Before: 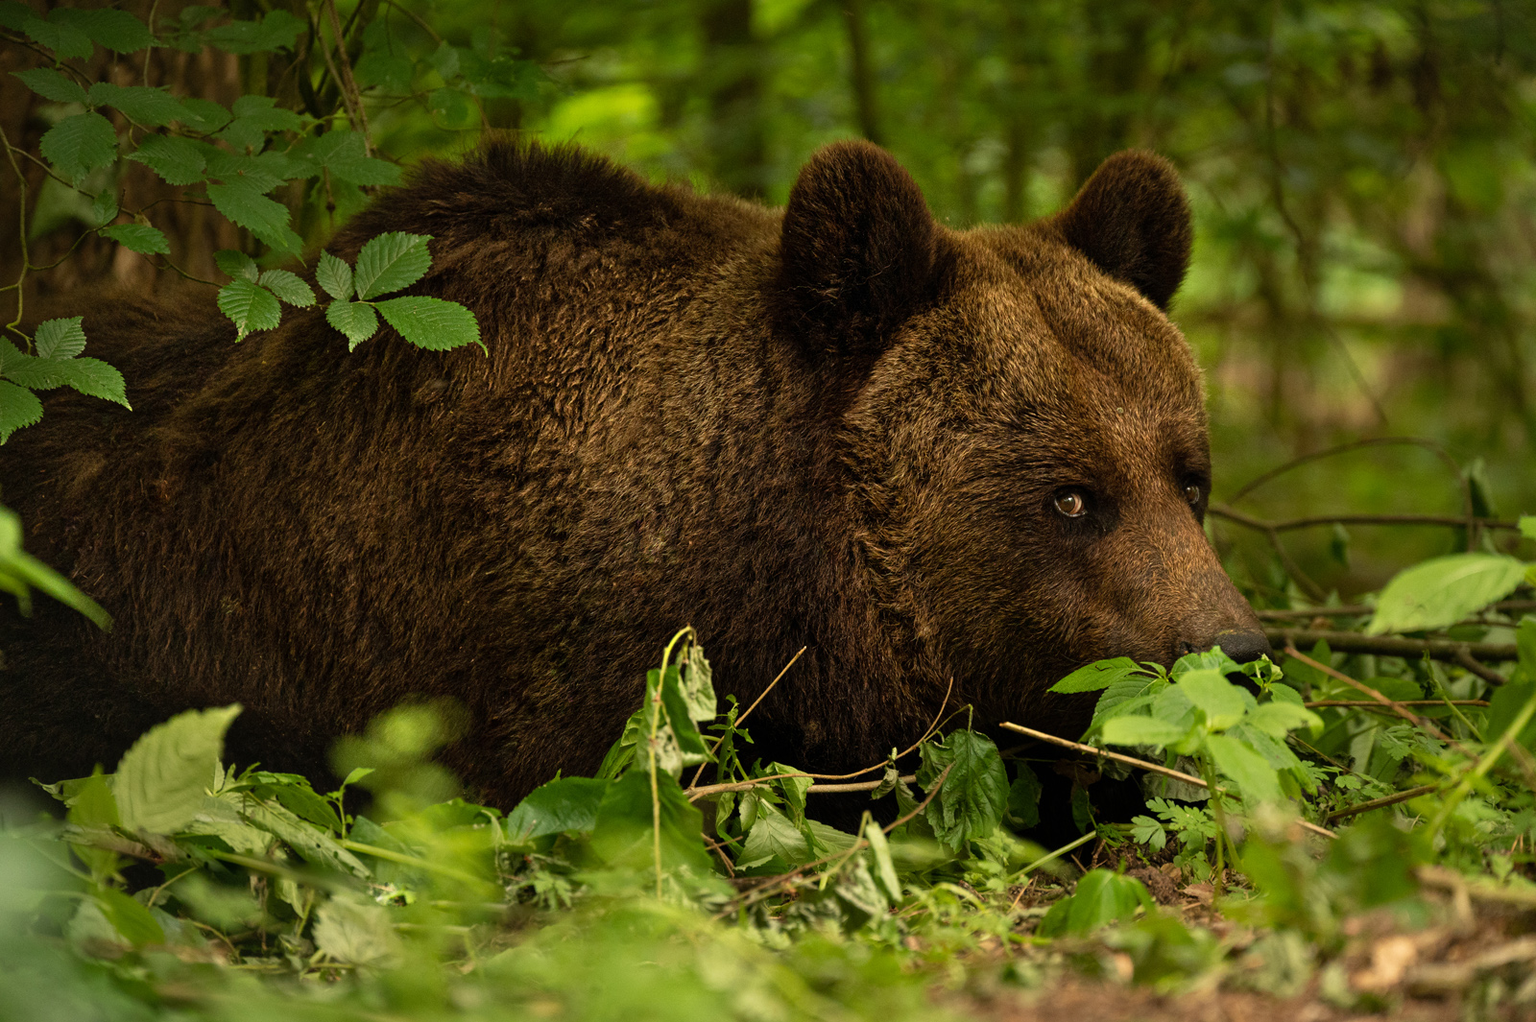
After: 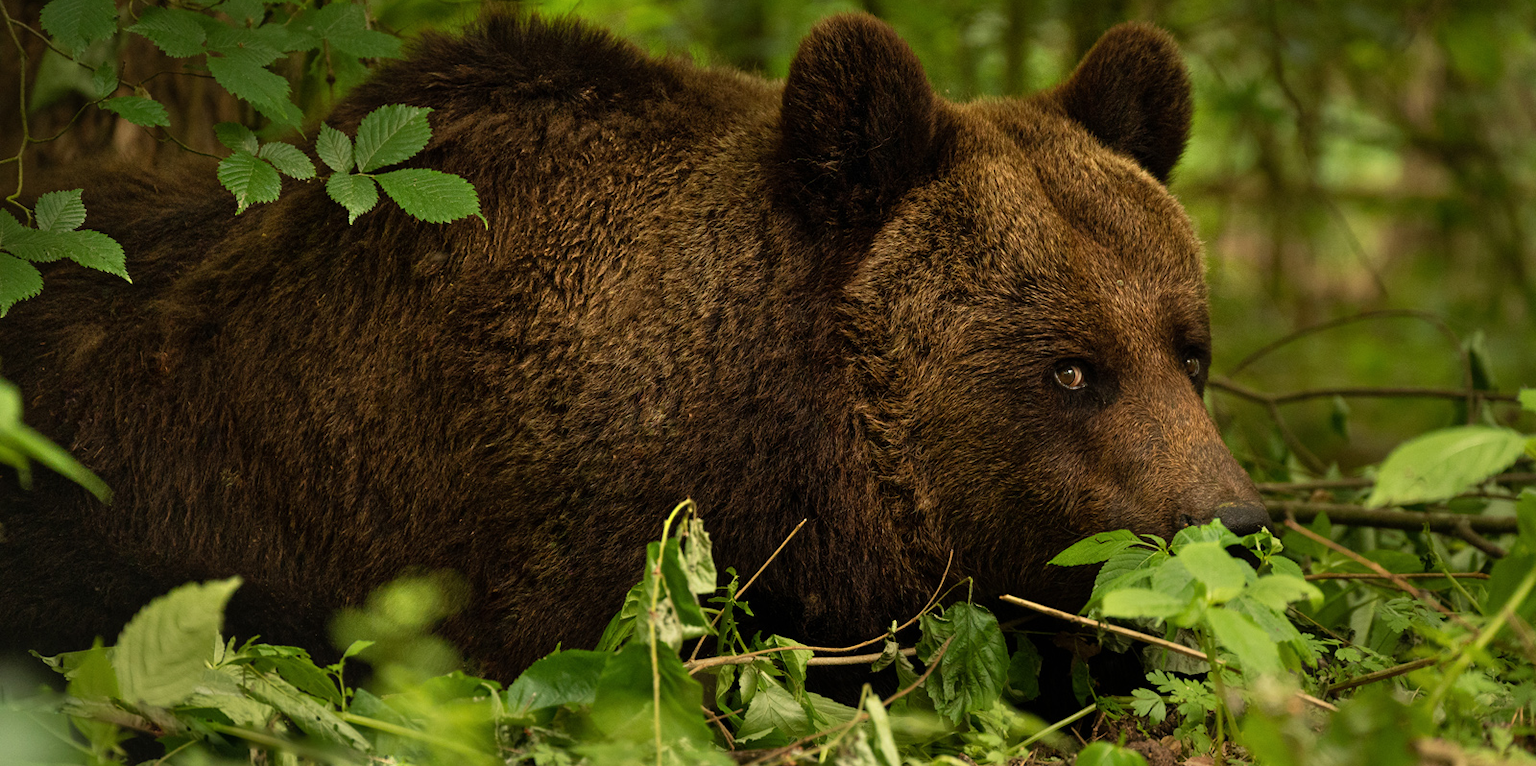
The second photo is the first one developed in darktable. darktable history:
crop and rotate: top 12.568%, bottom 12.414%
color correction: highlights b* -0.038, saturation 0.988
